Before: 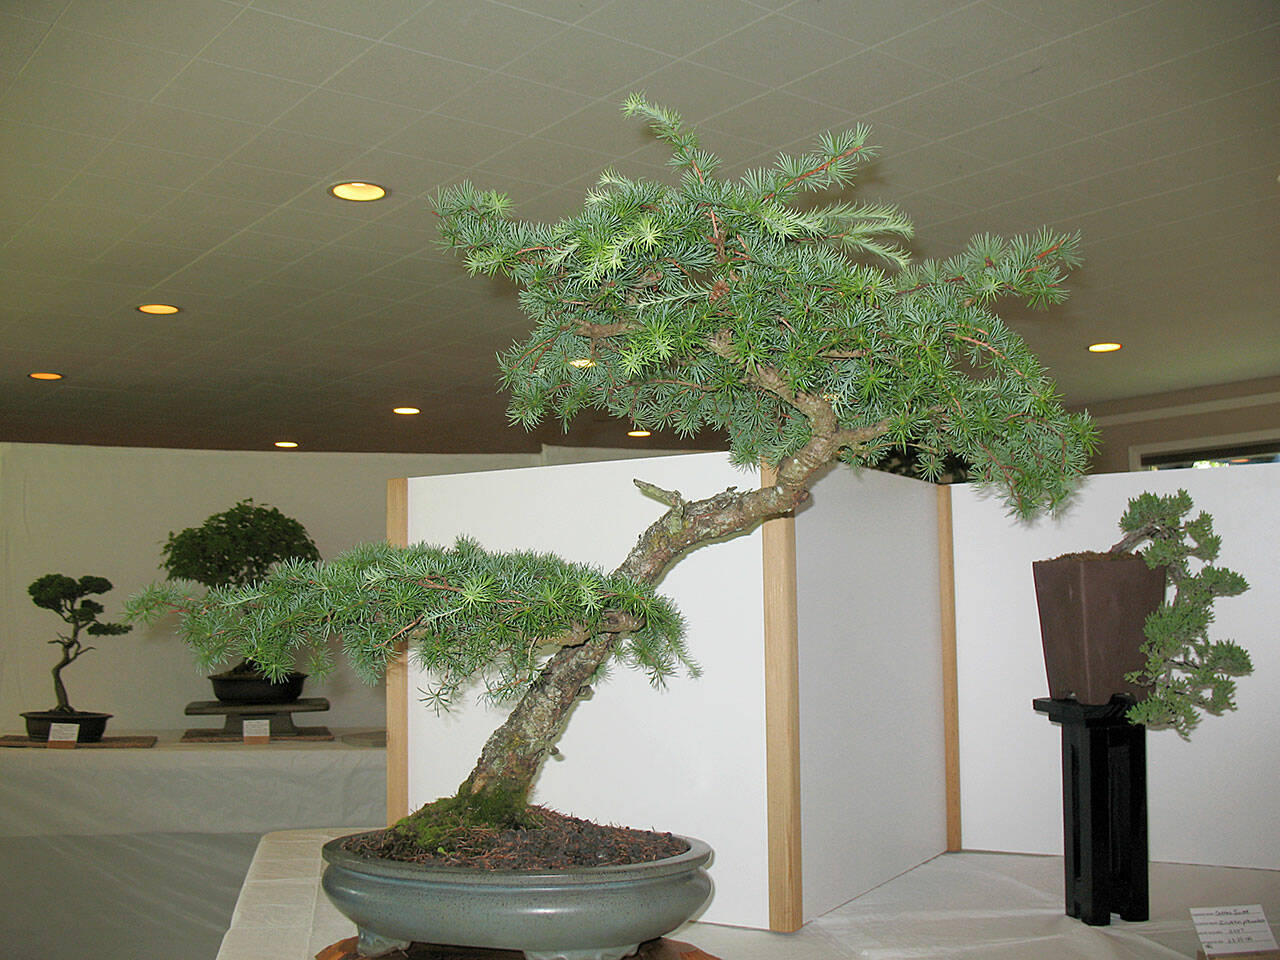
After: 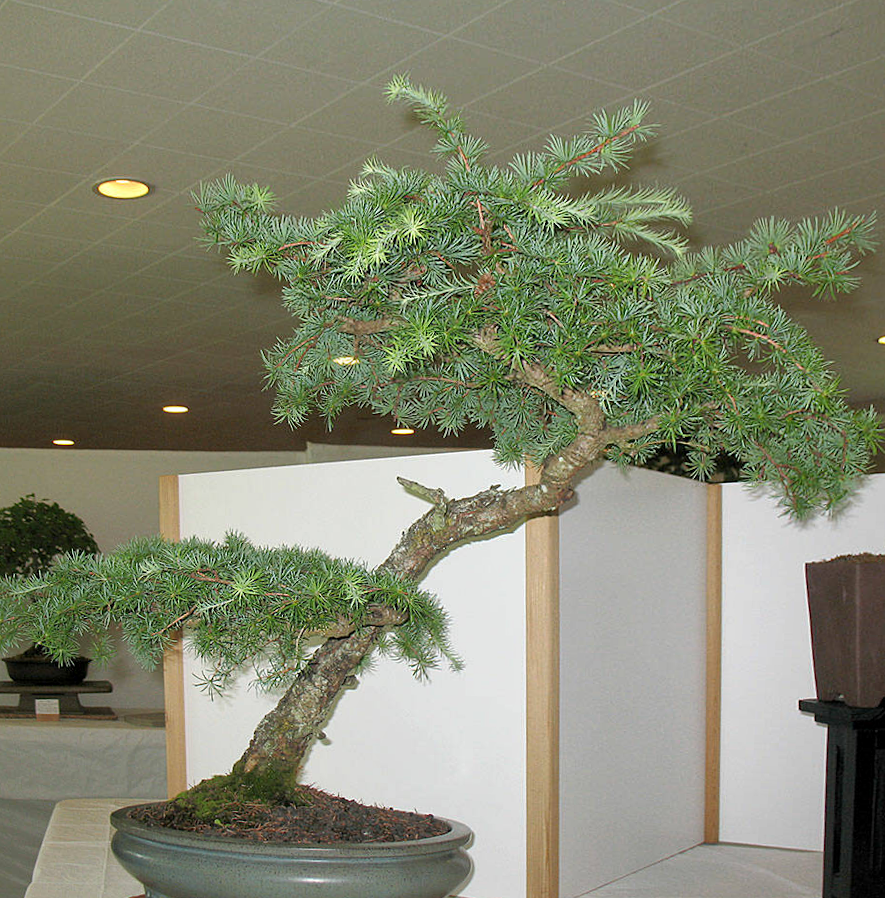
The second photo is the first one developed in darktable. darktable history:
crop: left 13.443%, right 13.31%
local contrast: mode bilateral grid, contrast 20, coarseness 50, detail 120%, midtone range 0.2
rotate and perspective: rotation 0.062°, lens shift (vertical) 0.115, lens shift (horizontal) -0.133, crop left 0.047, crop right 0.94, crop top 0.061, crop bottom 0.94
